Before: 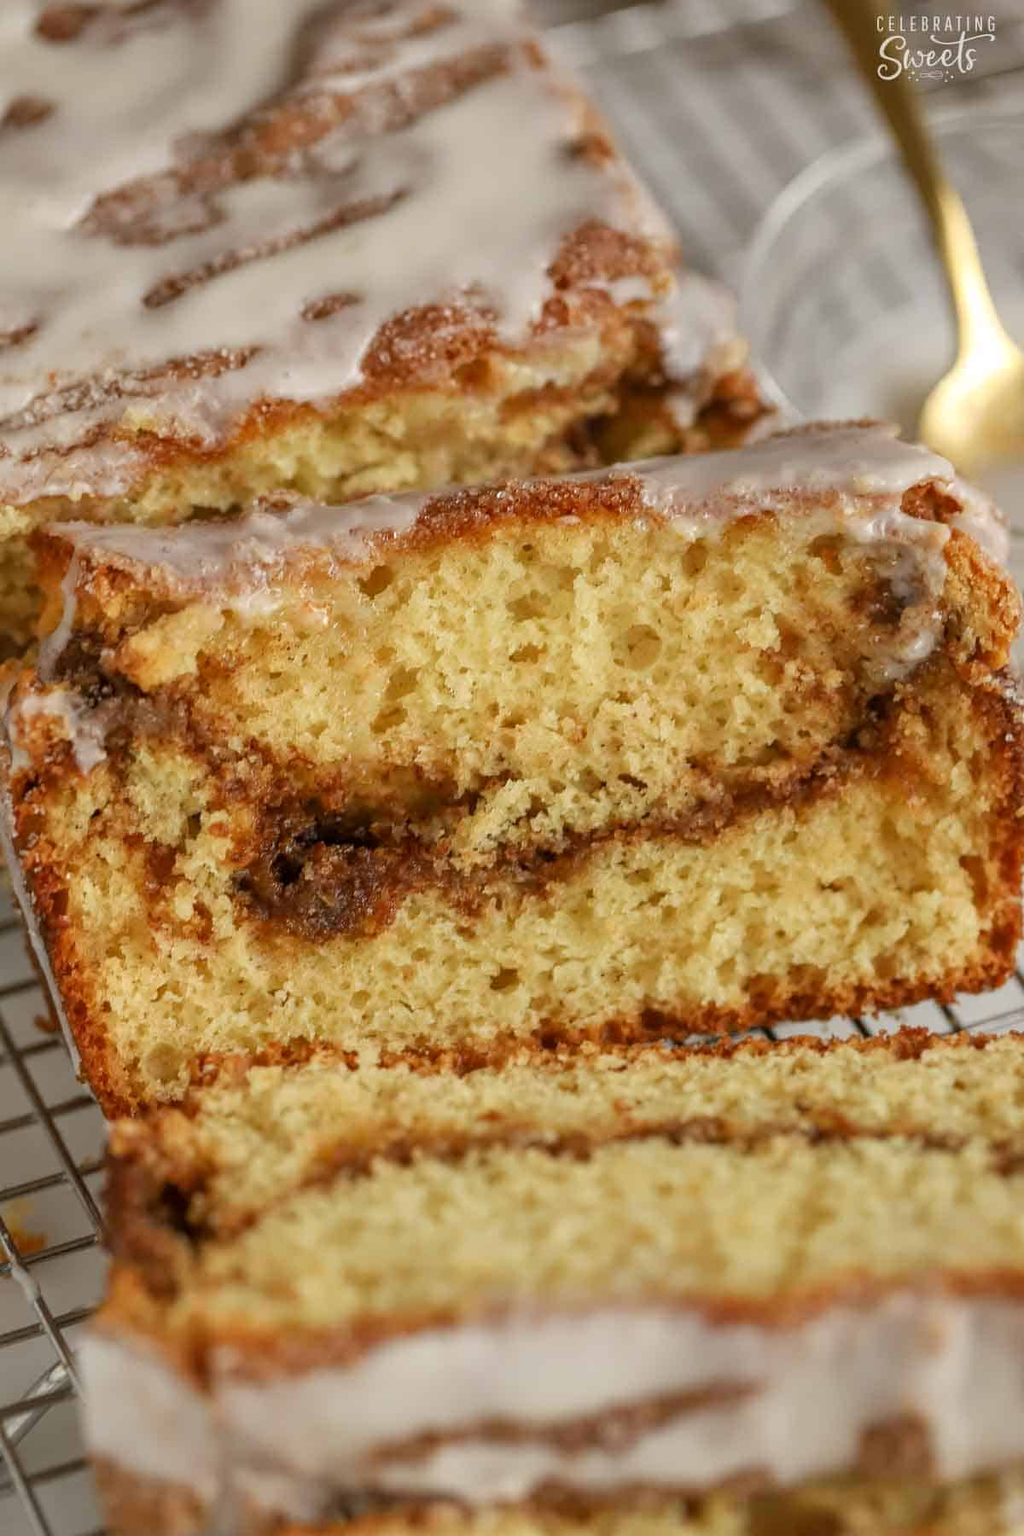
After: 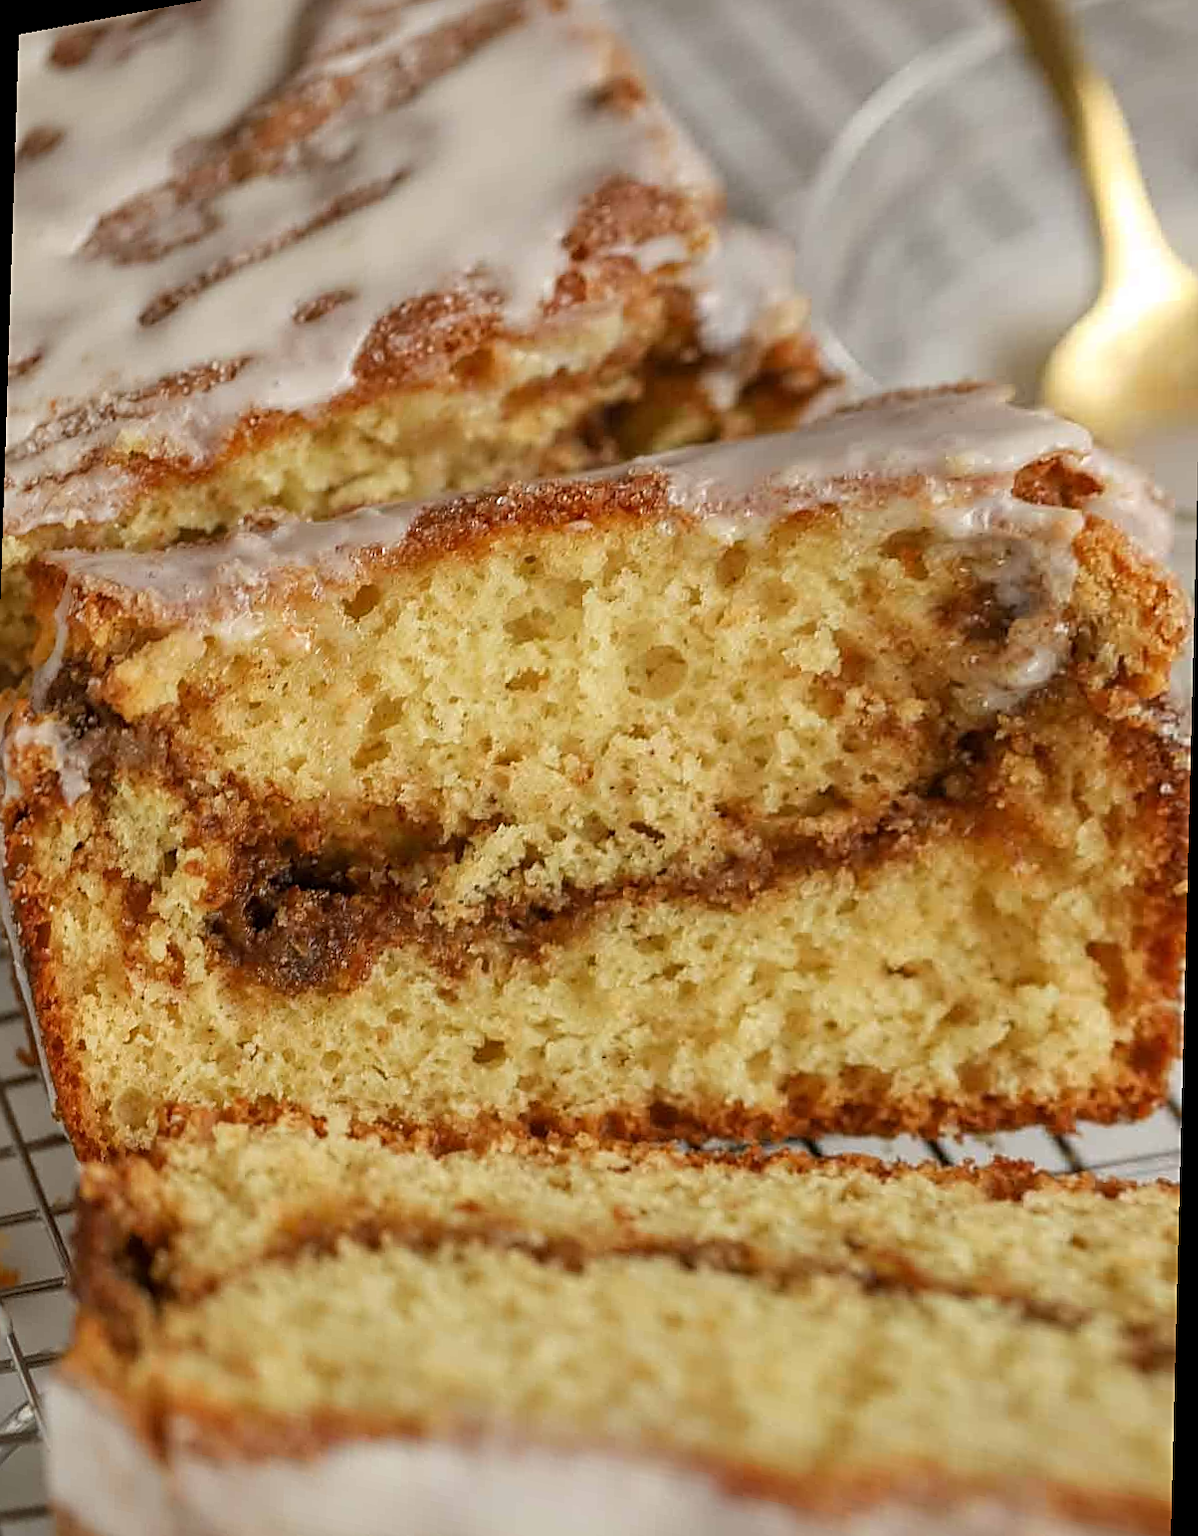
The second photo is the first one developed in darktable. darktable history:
sharpen: on, module defaults
rotate and perspective: rotation 1.69°, lens shift (vertical) -0.023, lens shift (horizontal) -0.291, crop left 0.025, crop right 0.988, crop top 0.092, crop bottom 0.842
